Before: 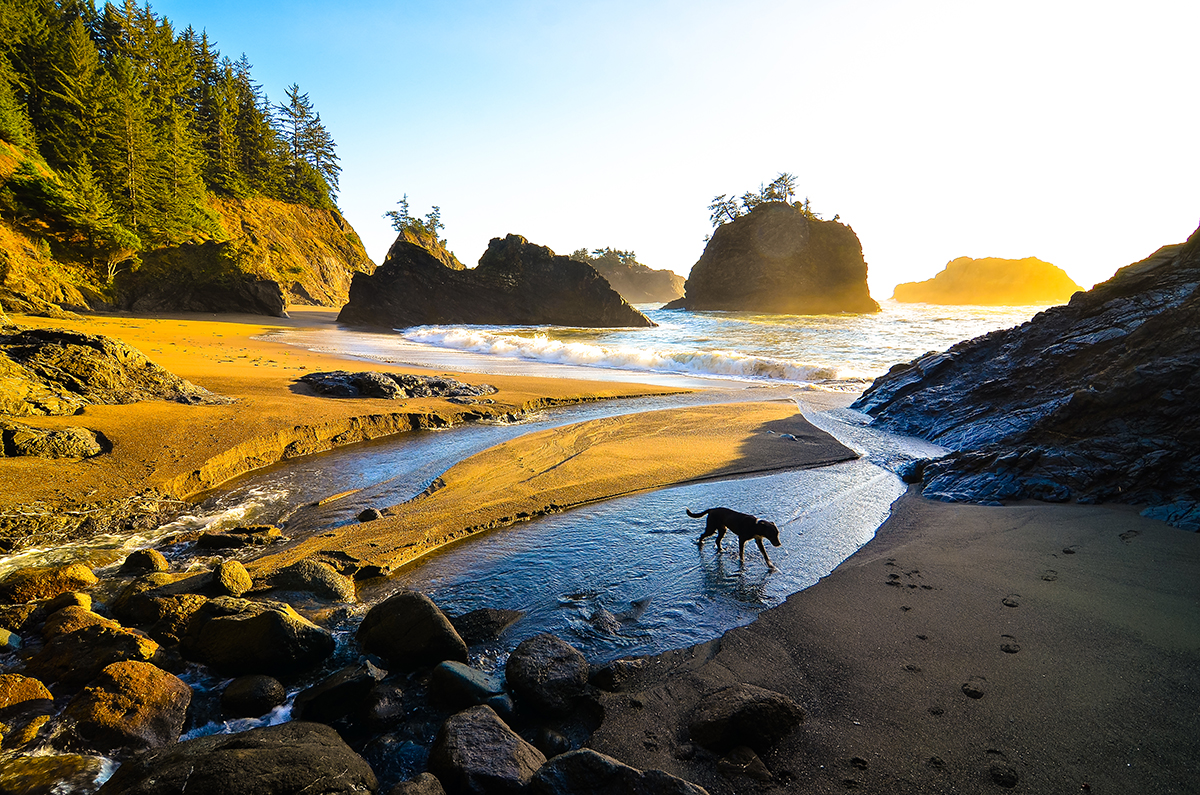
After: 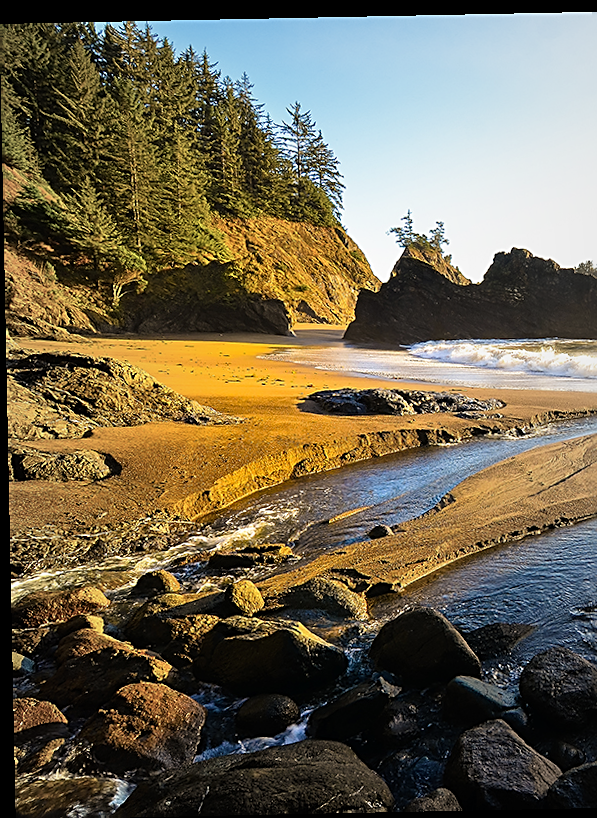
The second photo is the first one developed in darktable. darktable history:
vignetting: fall-off start 18.21%, fall-off radius 137.95%, brightness -0.207, center (-0.078, 0.066), width/height ratio 0.62, shape 0.59
rotate and perspective: rotation -1.17°, automatic cropping off
crop and rotate: left 0%, top 0%, right 50.845%
sharpen: on, module defaults
